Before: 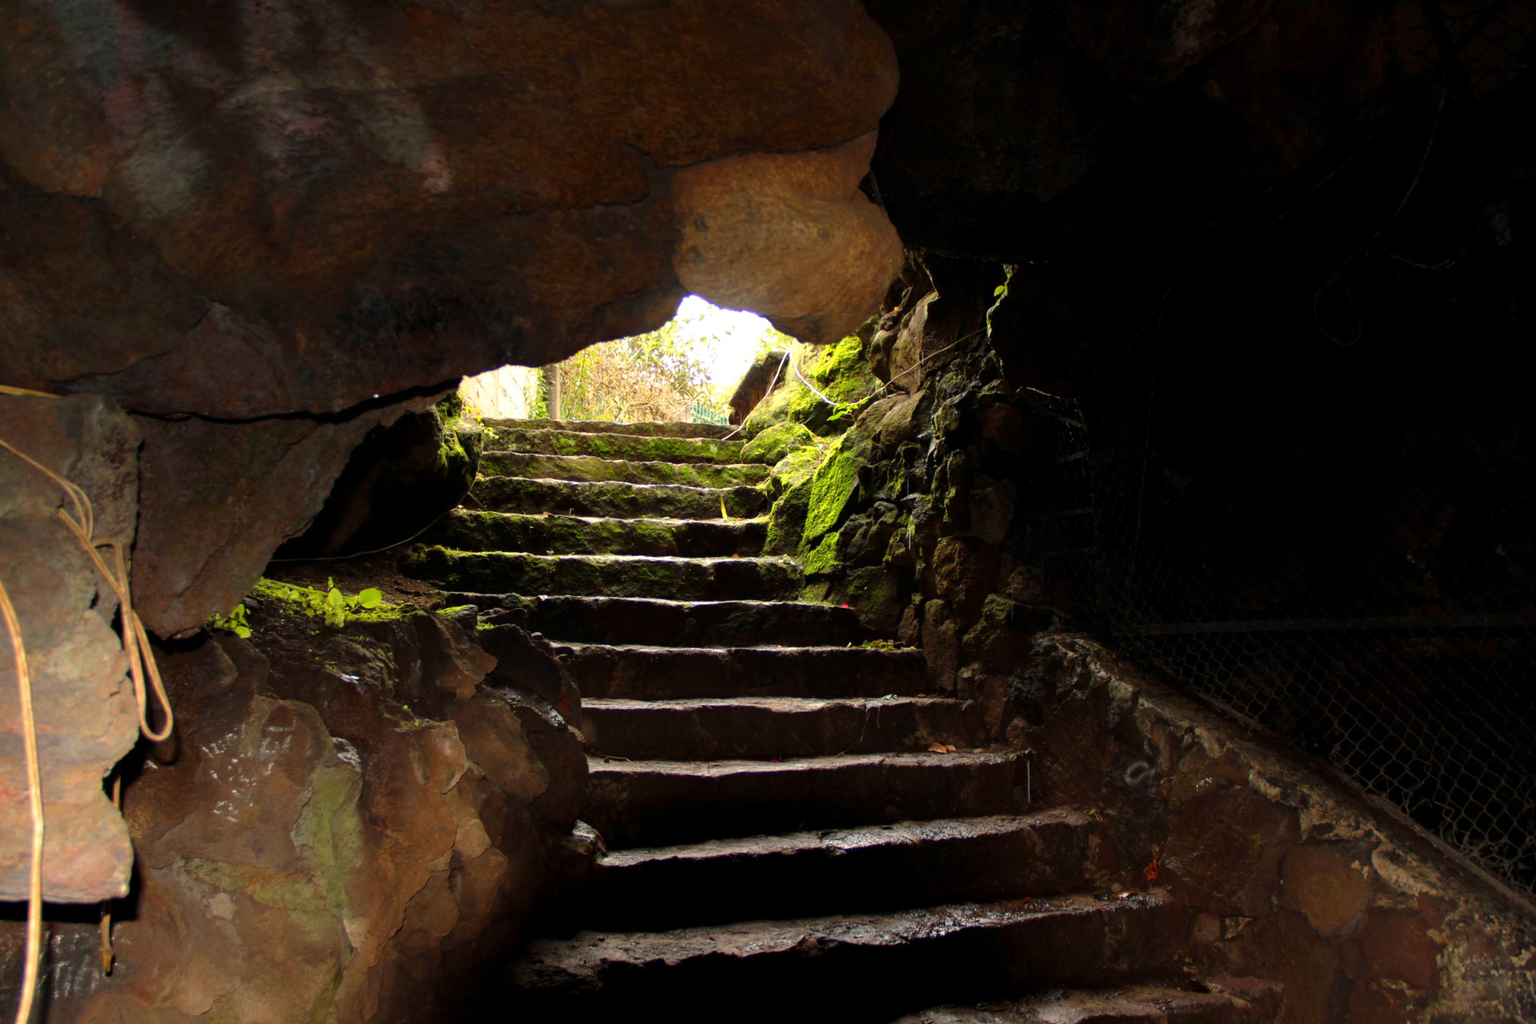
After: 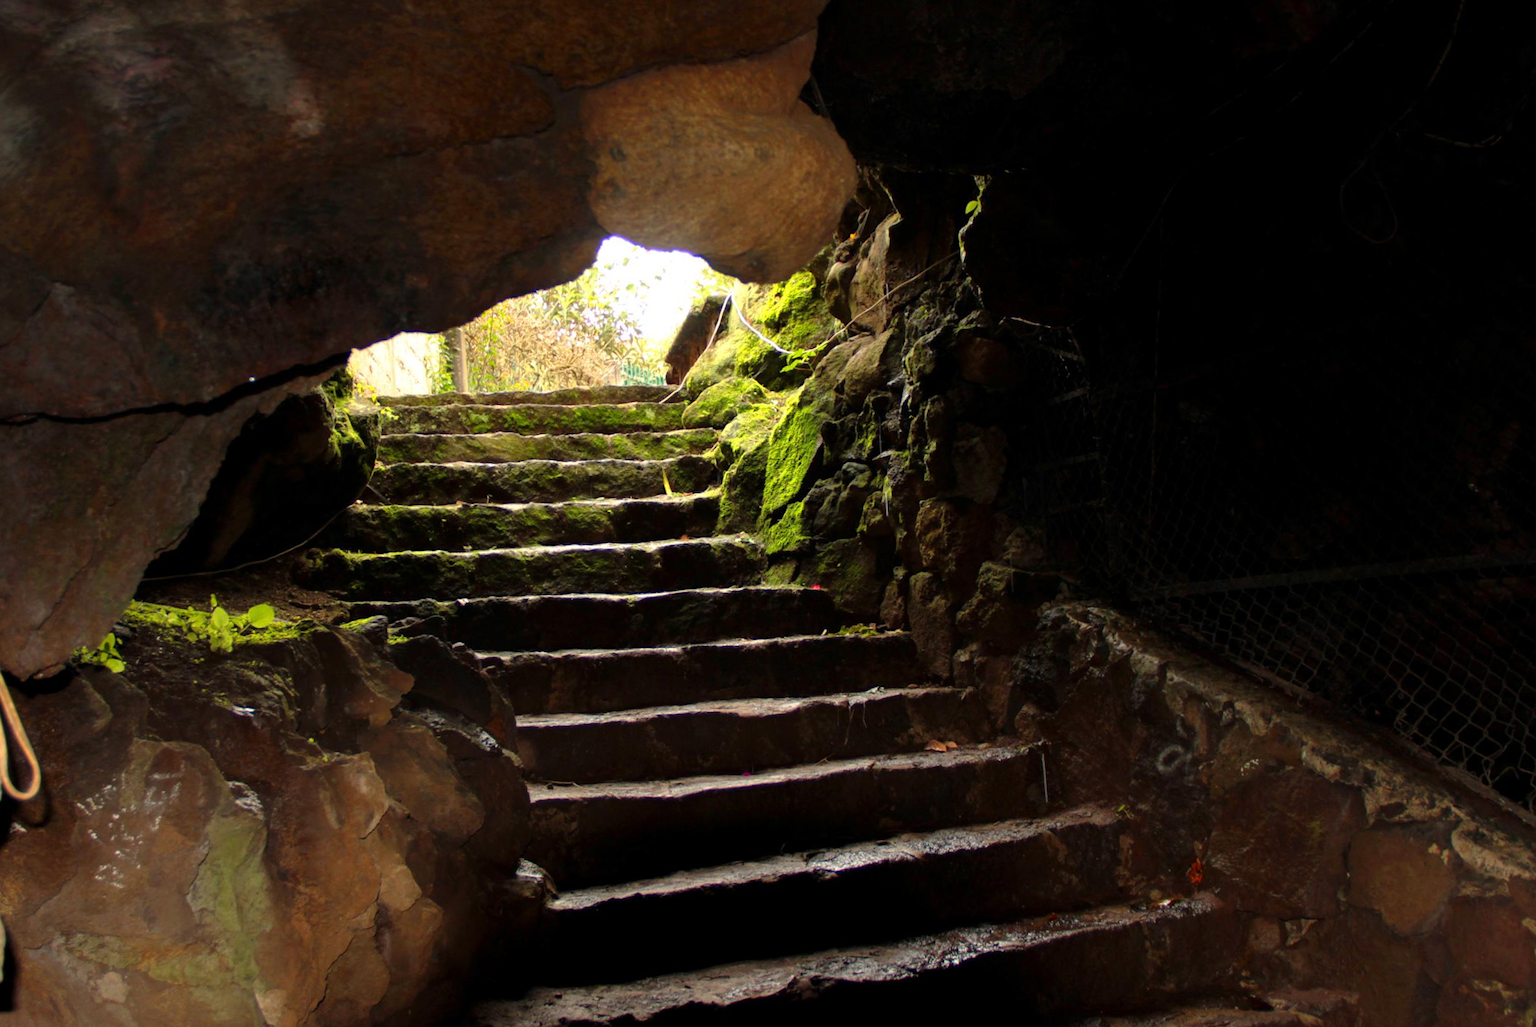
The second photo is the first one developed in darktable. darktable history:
crop and rotate: angle 3.89°, left 6.07%, top 5.716%
